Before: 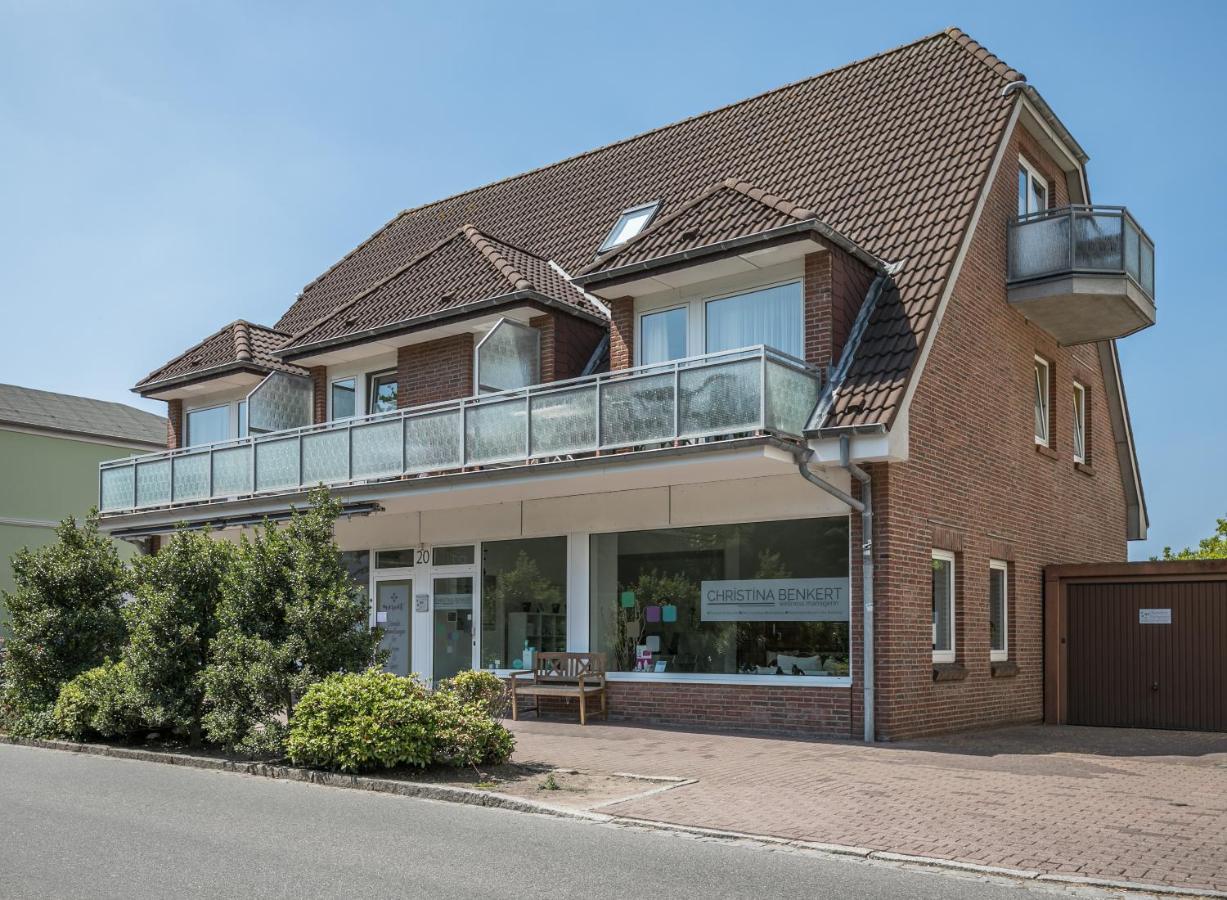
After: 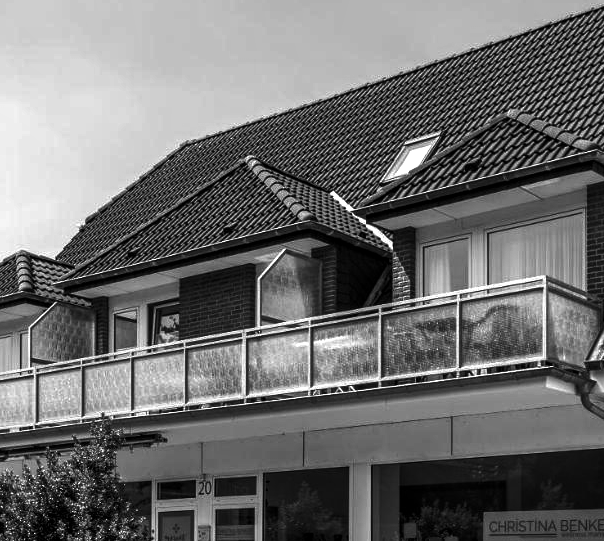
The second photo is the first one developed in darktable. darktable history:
local contrast: highlights 100%, shadows 100%, detail 120%, midtone range 0.2
contrast brightness saturation: contrast -0.03, brightness -0.59, saturation -1
crop: left 17.835%, top 7.675%, right 32.881%, bottom 32.213%
exposure: black level correction 0, exposure 0.7 EV, compensate exposure bias true, compensate highlight preservation false
